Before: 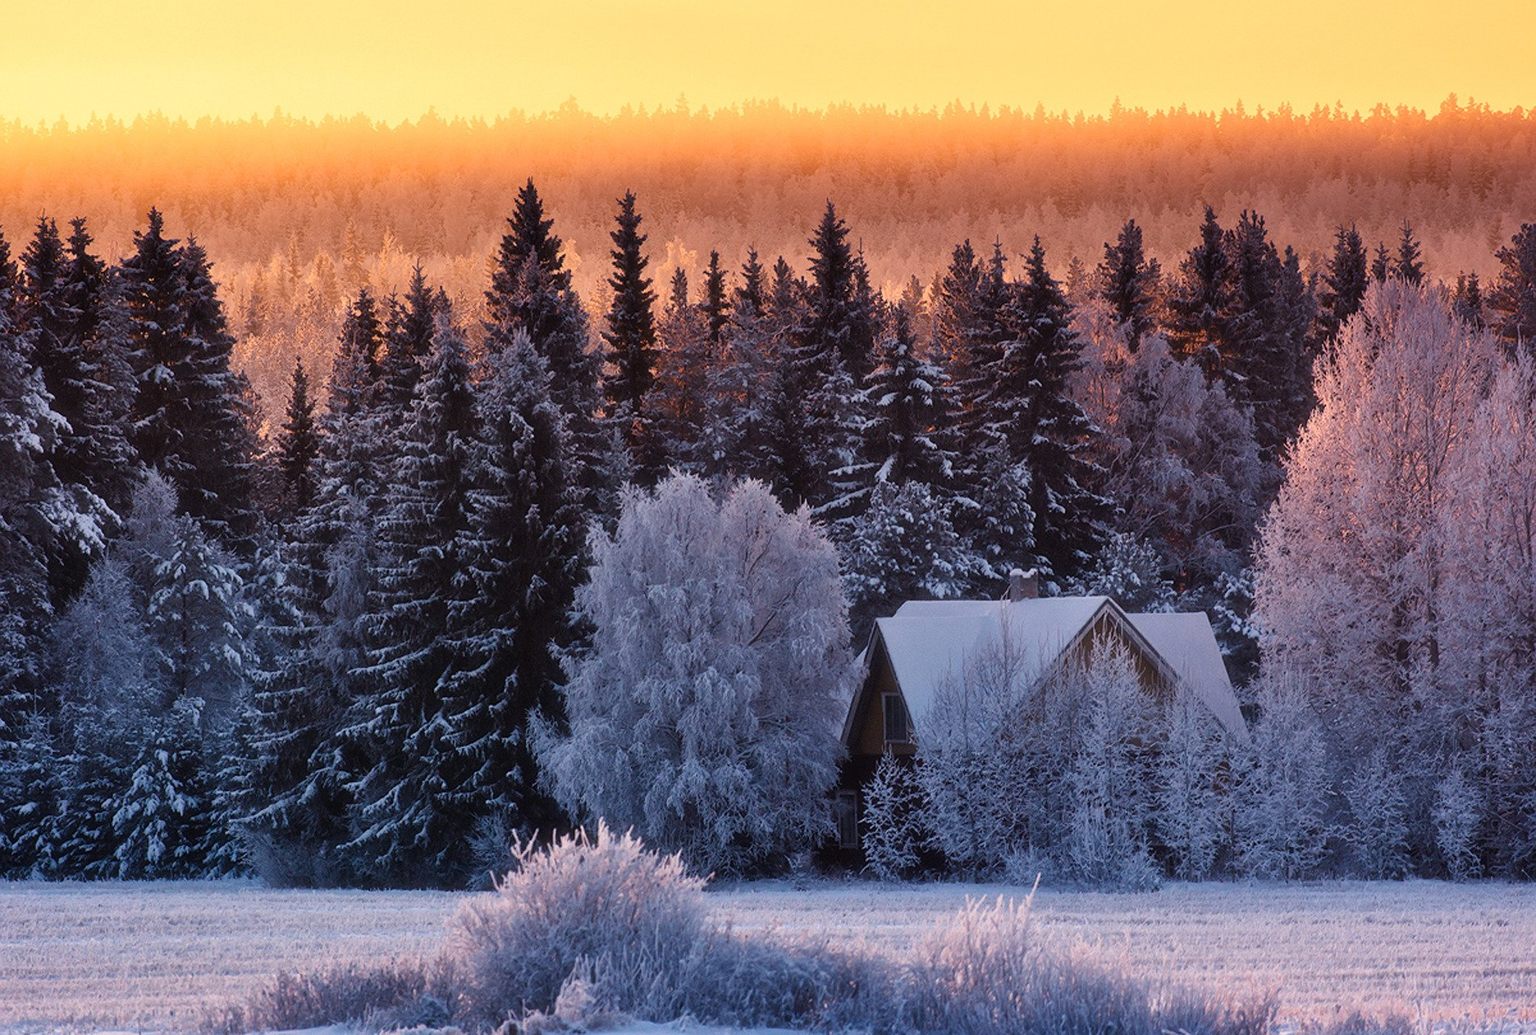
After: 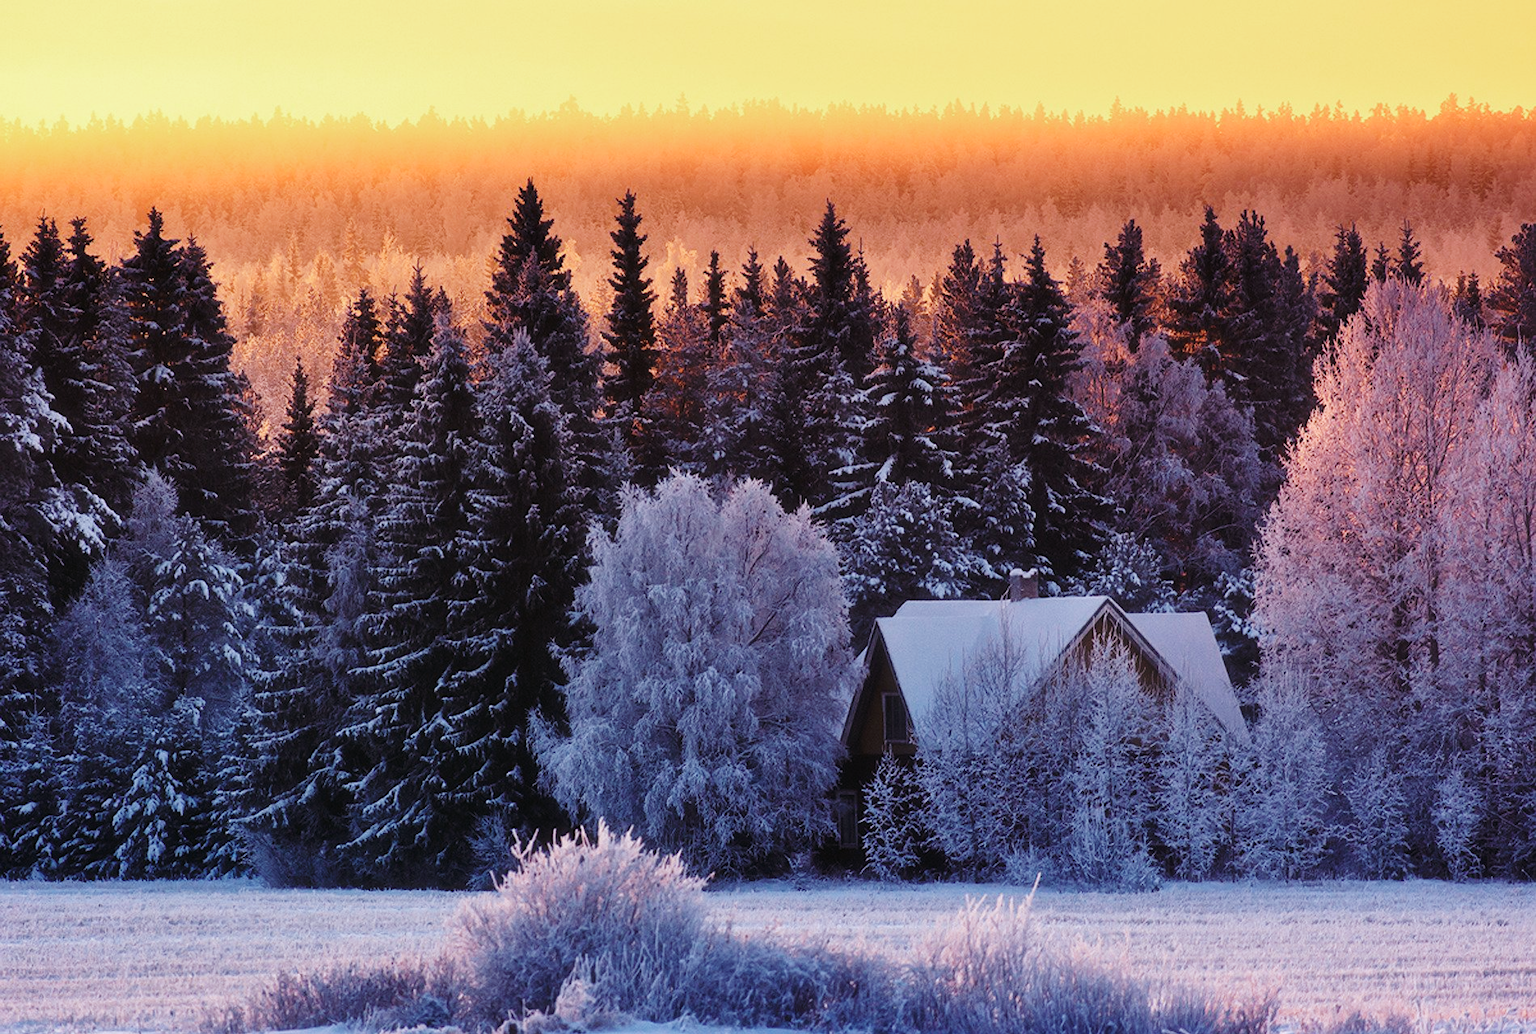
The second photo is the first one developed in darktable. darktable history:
tone curve: curves: ch0 [(0, 0) (0.003, 0.018) (0.011, 0.019) (0.025, 0.024) (0.044, 0.037) (0.069, 0.053) (0.1, 0.075) (0.136, 0.105) (0.177, 0.136) (0.224, 0.179) (0.277, 0.244) (0.335, 0.319) (0.399, 0.4) (0.468, 0.495) (0.543, 0.58) (0.623, 0.671) (0.709, 0.757) (0.801, 0.838) (0.898, 0.913) (1, 1)], preserve colors none
color look up table: target L [92.89, 91.87, 89.09, 91.63, 86.48, 82.8, 69.96, 66.36, 61.99, 59, 43.97, 10.26, 200.96, 85.84, 68.74, 67.23, 59, 55.22, 56.6, 52.23, 51.53, 43.71, 43.38, 36.94, 30.4, 35.43, 19.33, 94.14, 79.58, 63, 60.22, 61.96, 56.3, 54.72, 50.1, 44.27, 44.38, 49.41, 35.7, 36.58, 16.81, 15.29, 16.95, 0.993, 87.28, 77.6, 69.94, 60.02, 39.32], target a [-26.65, -15.4, -37.36, -14.53, -66.91, -82.77, -65.77, -52.51, -46.54, -22.01, -35.57, -11.81, 0, 11.92, 43.6, 37.8, 8.256, 73.16, 57.52, 72.28, 72.14, 1.05, 54.3, 35.23, 5.788, 45.94, 18.5, 1.32, 37.19, 27.37, 81.93, 62.71, 80.78, -1.206, 27.53, 19.98, 6.491, 68.16, 37.52, 54.44, 30.02, 17.95, 36.62, 0.01, -28.9, -44.61, -21.48, -11.8, -19.89], target b [89.73, 66.76, 46.09, 22.45, 4.768, 75.44, 60.5, 40.39, 17, 22.11, 35.55, 14.2, -0.001, 26.07, 19.15, 63.03, 32.58, -0.322, 52.08, 45.1, 24.61, 38.15, 37.37, 38.52, 12.57, 10.27, 24.31, -12.46, -35.74, -37.96, -57.91, -20.1, -38.14, -66.91, -0.074, -82.3, -20.15, -11.2, -22.1, -53.4, -8.367, -35.06, -54.39, -5.137, -11.49, -26.16, -44.13, -5.813, -6.474], num patches 49
